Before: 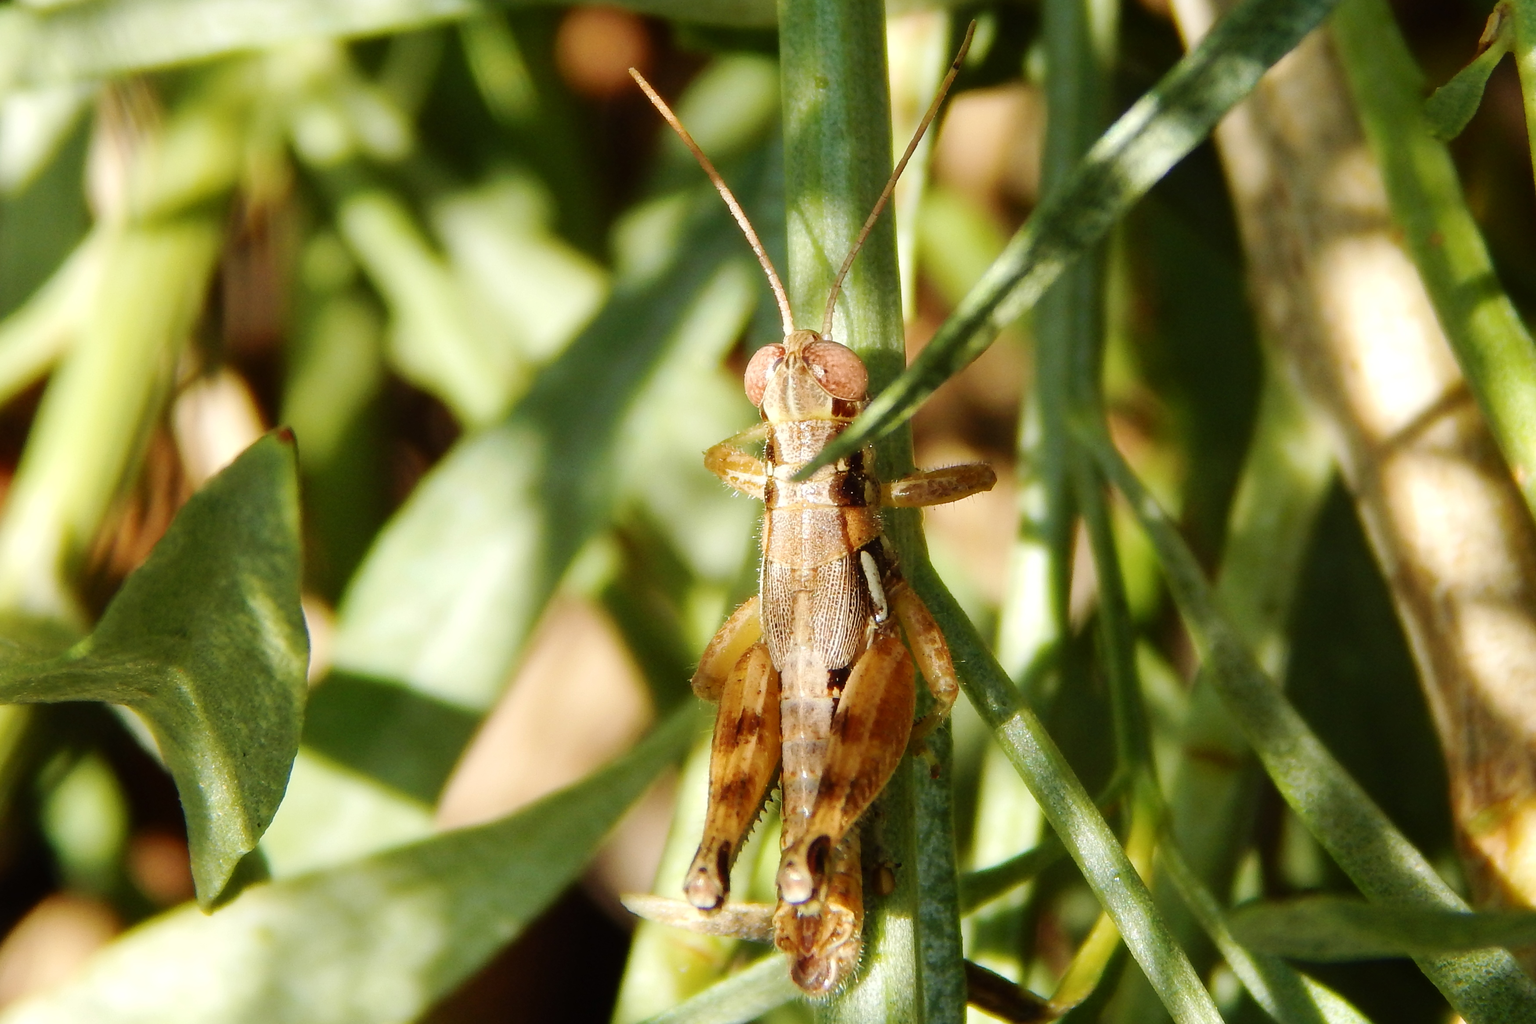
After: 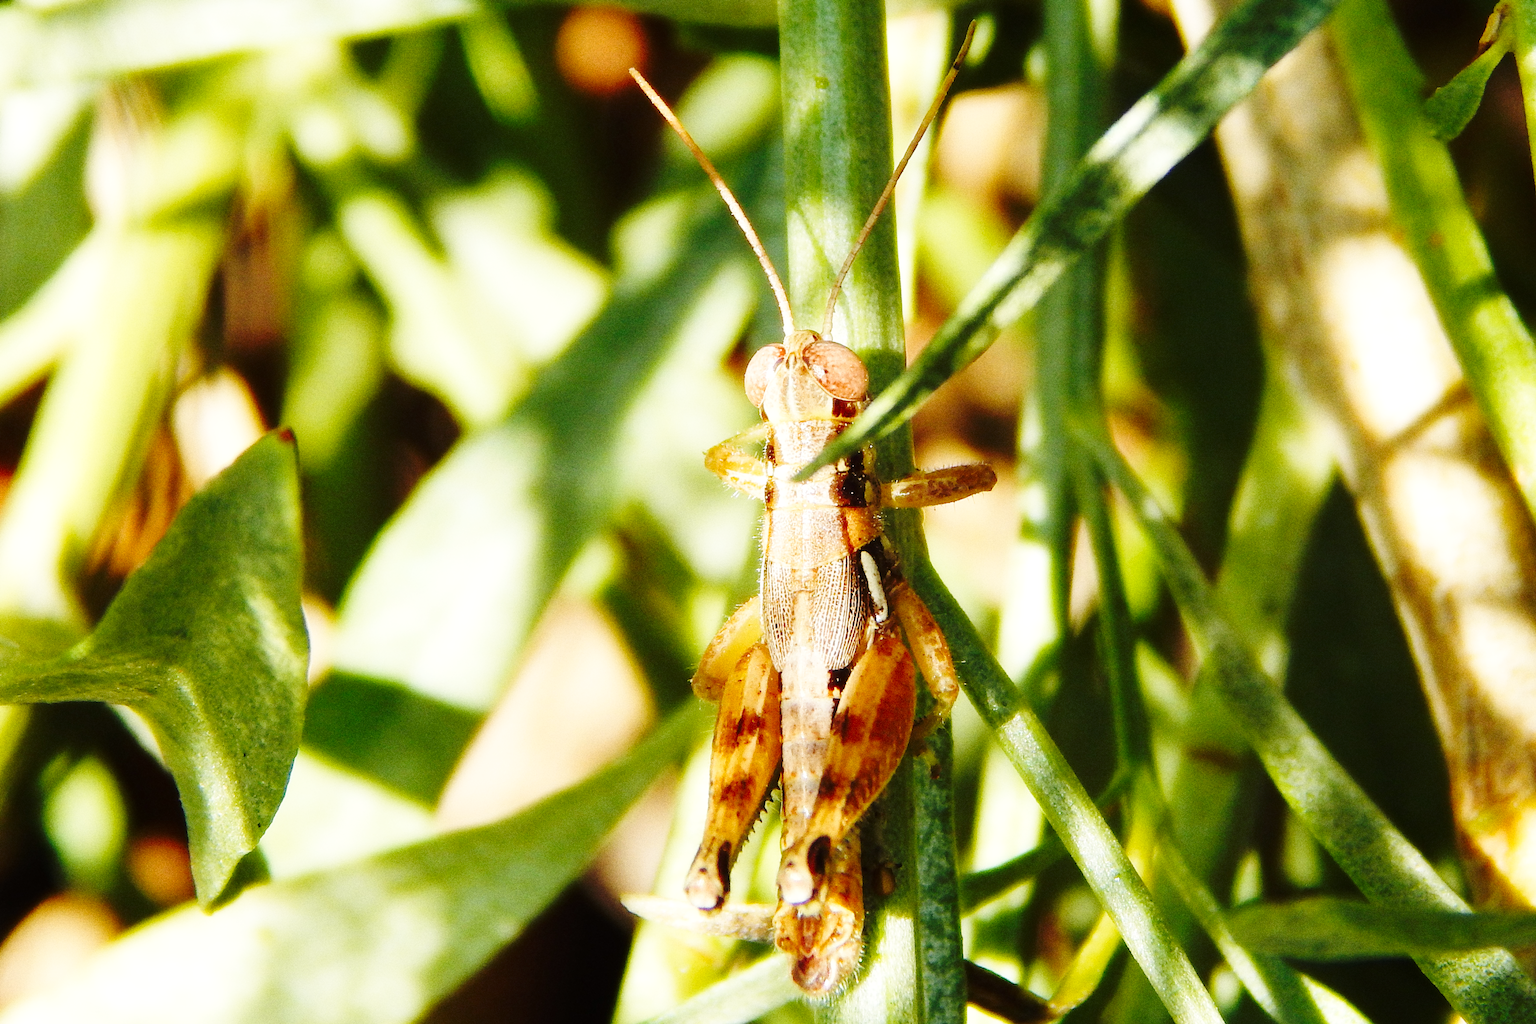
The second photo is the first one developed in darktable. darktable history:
base curve: curves: ch0 [(0, 0) (0.036, 0.037) (0.121, 0.228) (0.46, 0.76) (0.859, 0.983) (1, 1)], preserve colors none
grain: coarseness 0.09 ISO, strength 40%
